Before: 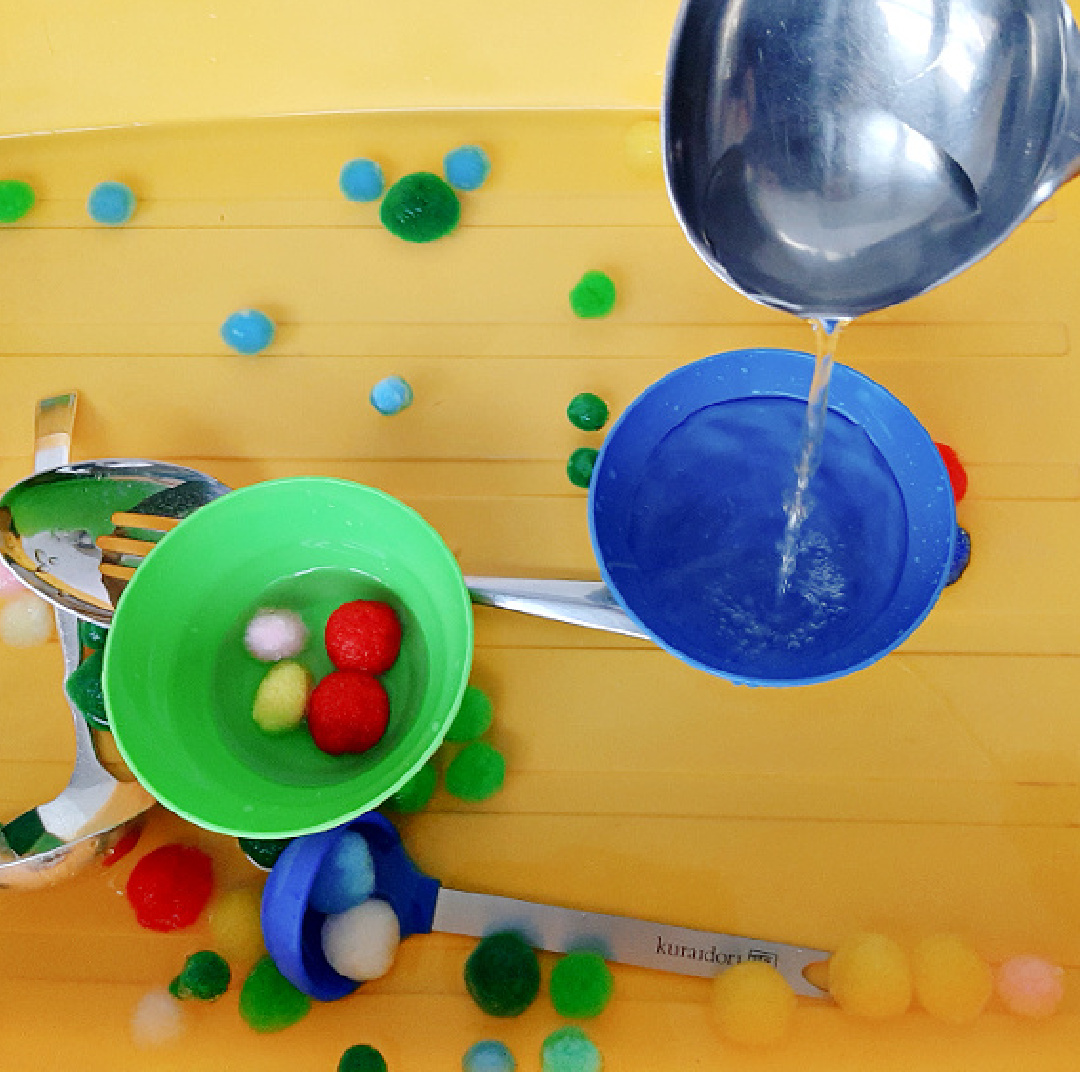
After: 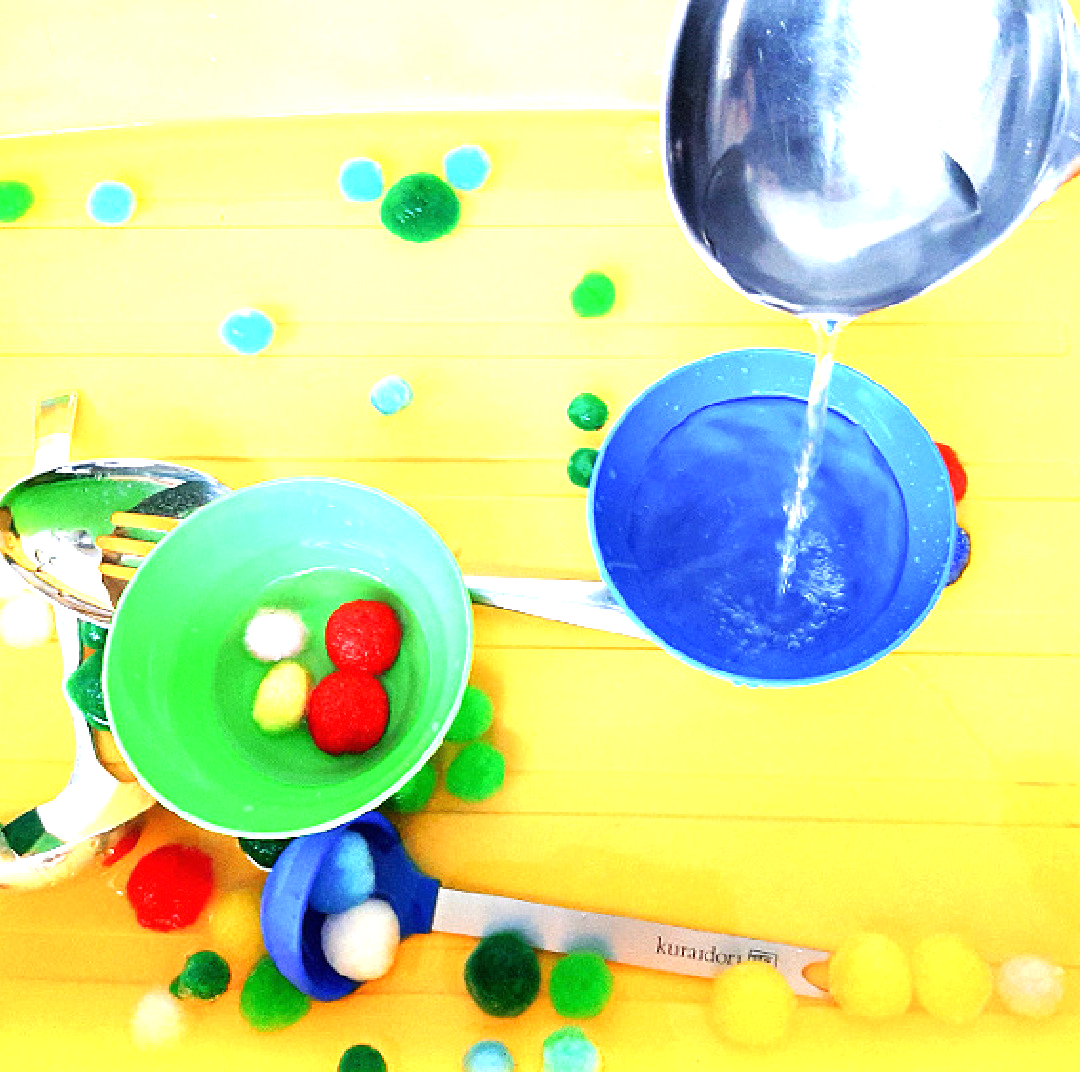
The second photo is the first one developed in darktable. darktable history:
exposure: black level correction 0, exposure 0.694 EV, compensate highlight preservation false
tone equalizer: -8 EV -1.07 EV, -7 EV -1.01 EV, -6 EV -0.836 EV, -5 EV -0.574 EV, -3 EV 0.573 EV, -2 EV 0.872 EV, -1 EV 1 EV, +0 EV 1.06 EV
